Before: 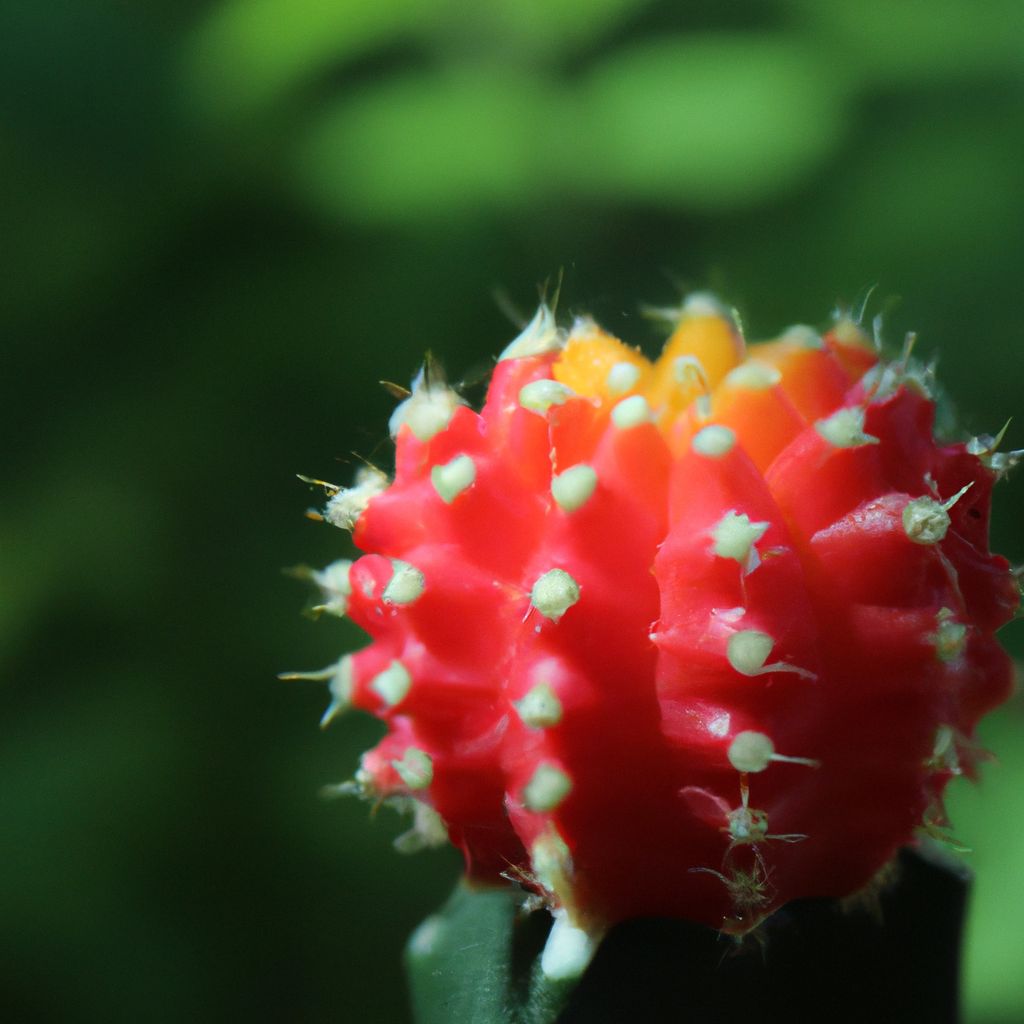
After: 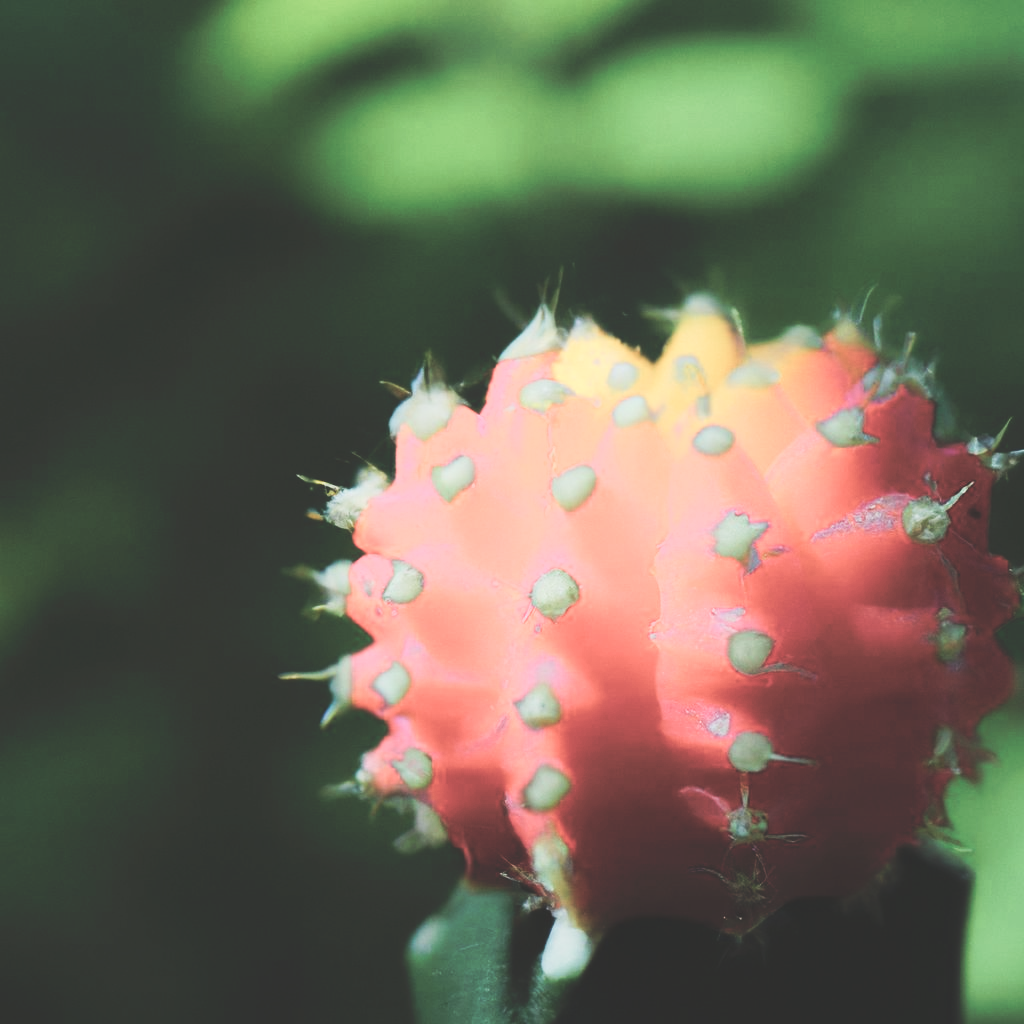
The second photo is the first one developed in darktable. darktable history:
tone curve: curves: ch0 [(0, 0) (0.003, 0.183) (0.011, 0.183) (0.025, 0.184) (0.044, 0.188) (0.069, 0.197) (0.1, 0.204) (0.136, 0.212) (0.177, 0.226) (0.224, 0.24) (0.277, 0.273) (0.335, 0.322) (0.399, 0.388) (0.468, 0.468) (0.543, 0.579) (0.623, 0.686) (0.709, 0.792) (0.801, 0.877) (0.898, 0.939) (1, 1)], preserve colors none
color balance rgb: perceptual saturation grading › global saturation -31.832%, global vibrance -8.704%, contrast -12.913%, saturation formula JzAzBz (2021)
